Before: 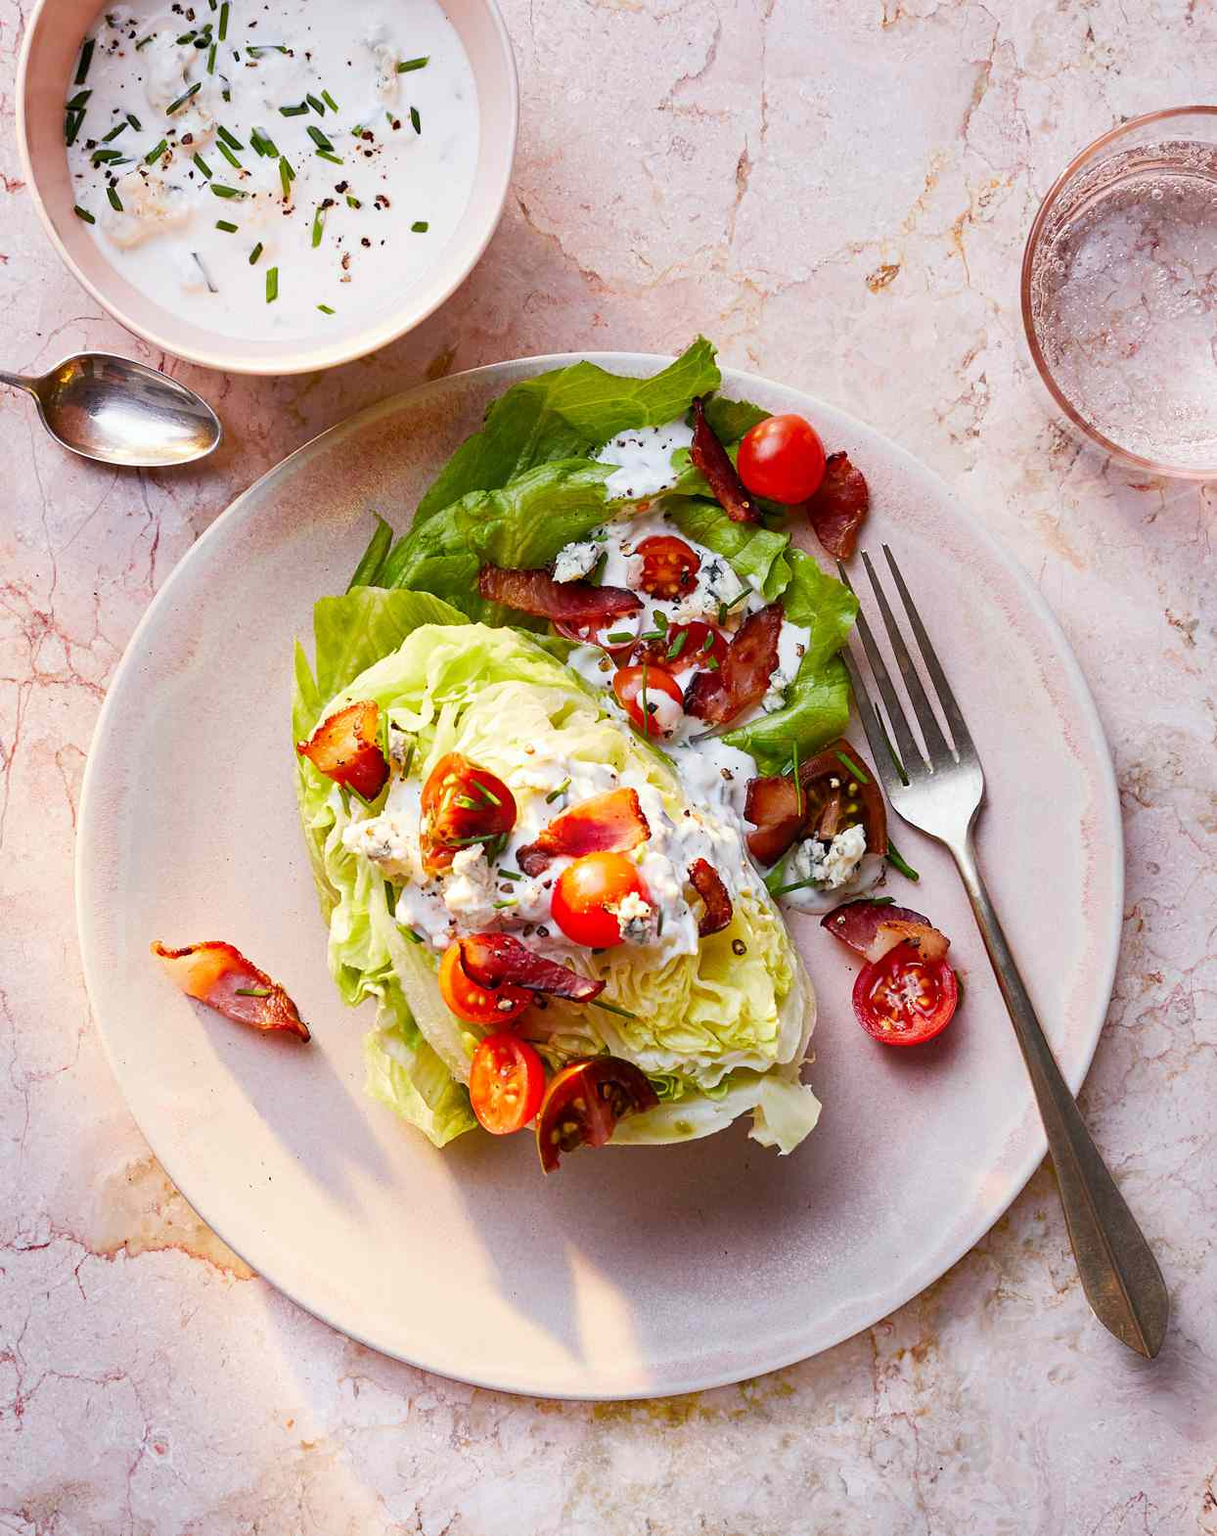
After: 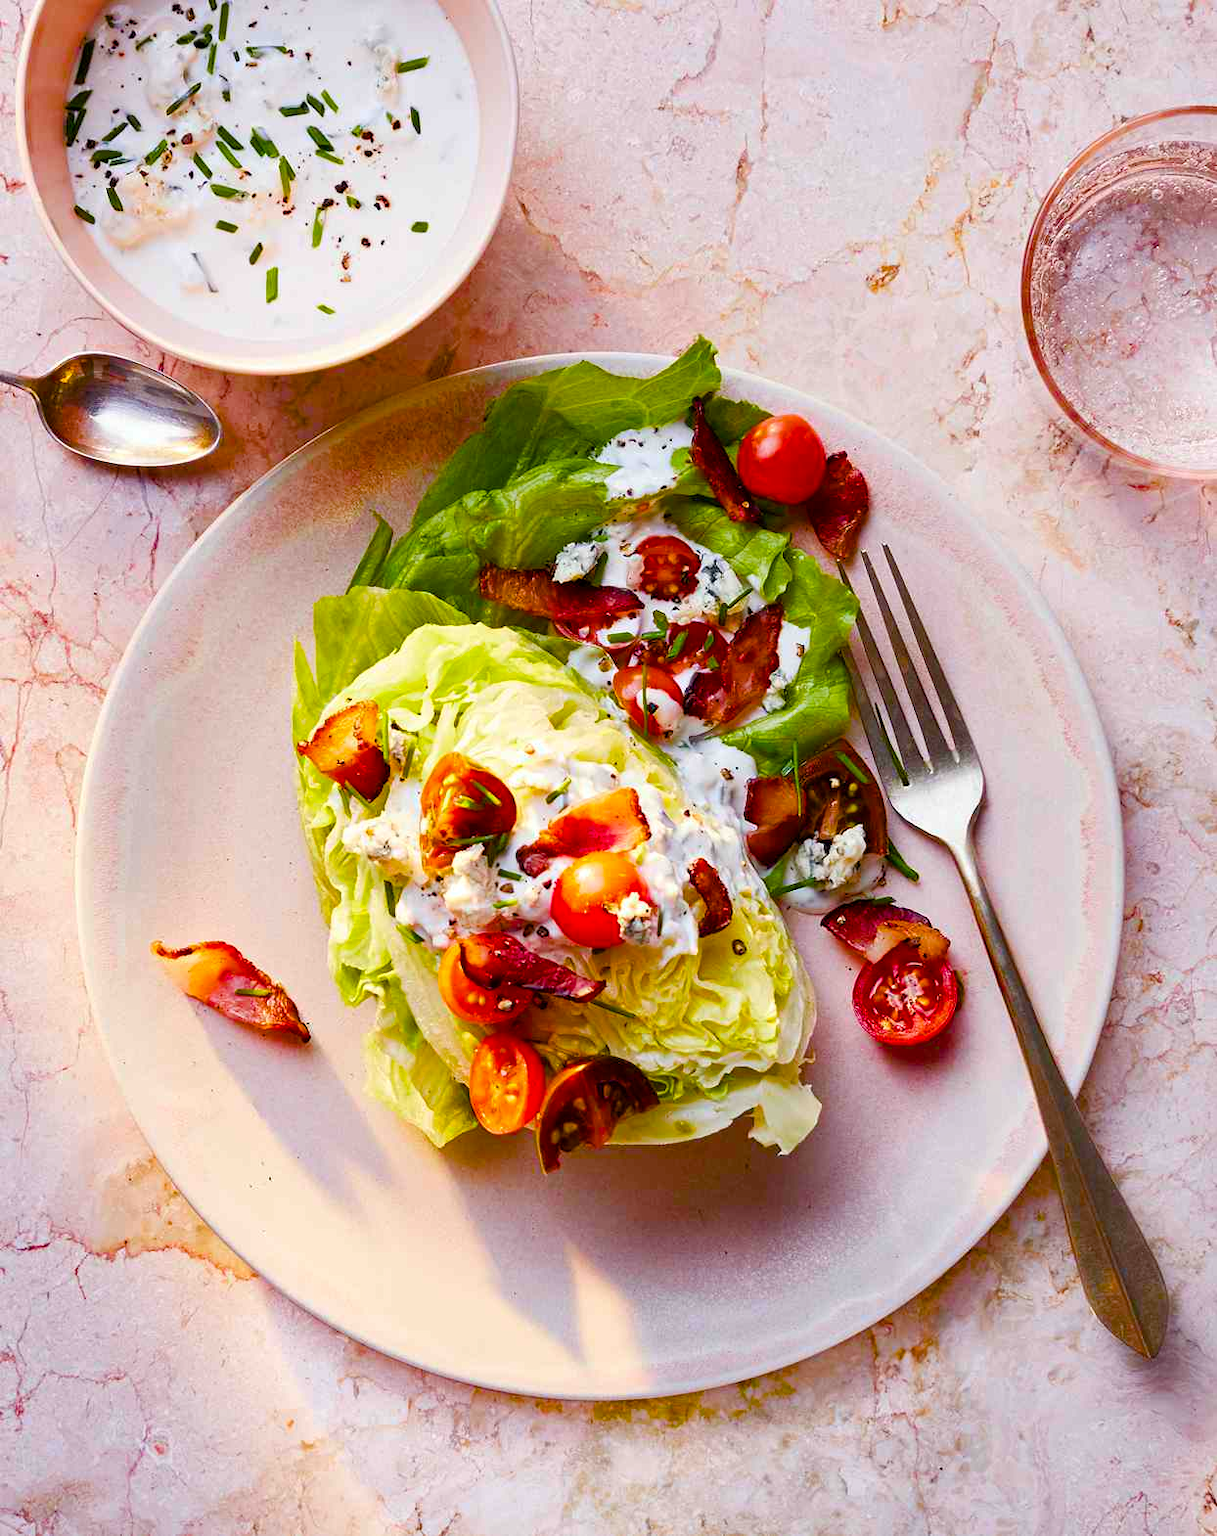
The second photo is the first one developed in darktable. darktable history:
color balance rgb: perceptual saturation grading › global saturation 20%, perceptual saturation grading › highlights -25%, perceptual saturation grading › shadows 50.52%, global vibrance 40.24%
tone equalizer: on, module defaults
